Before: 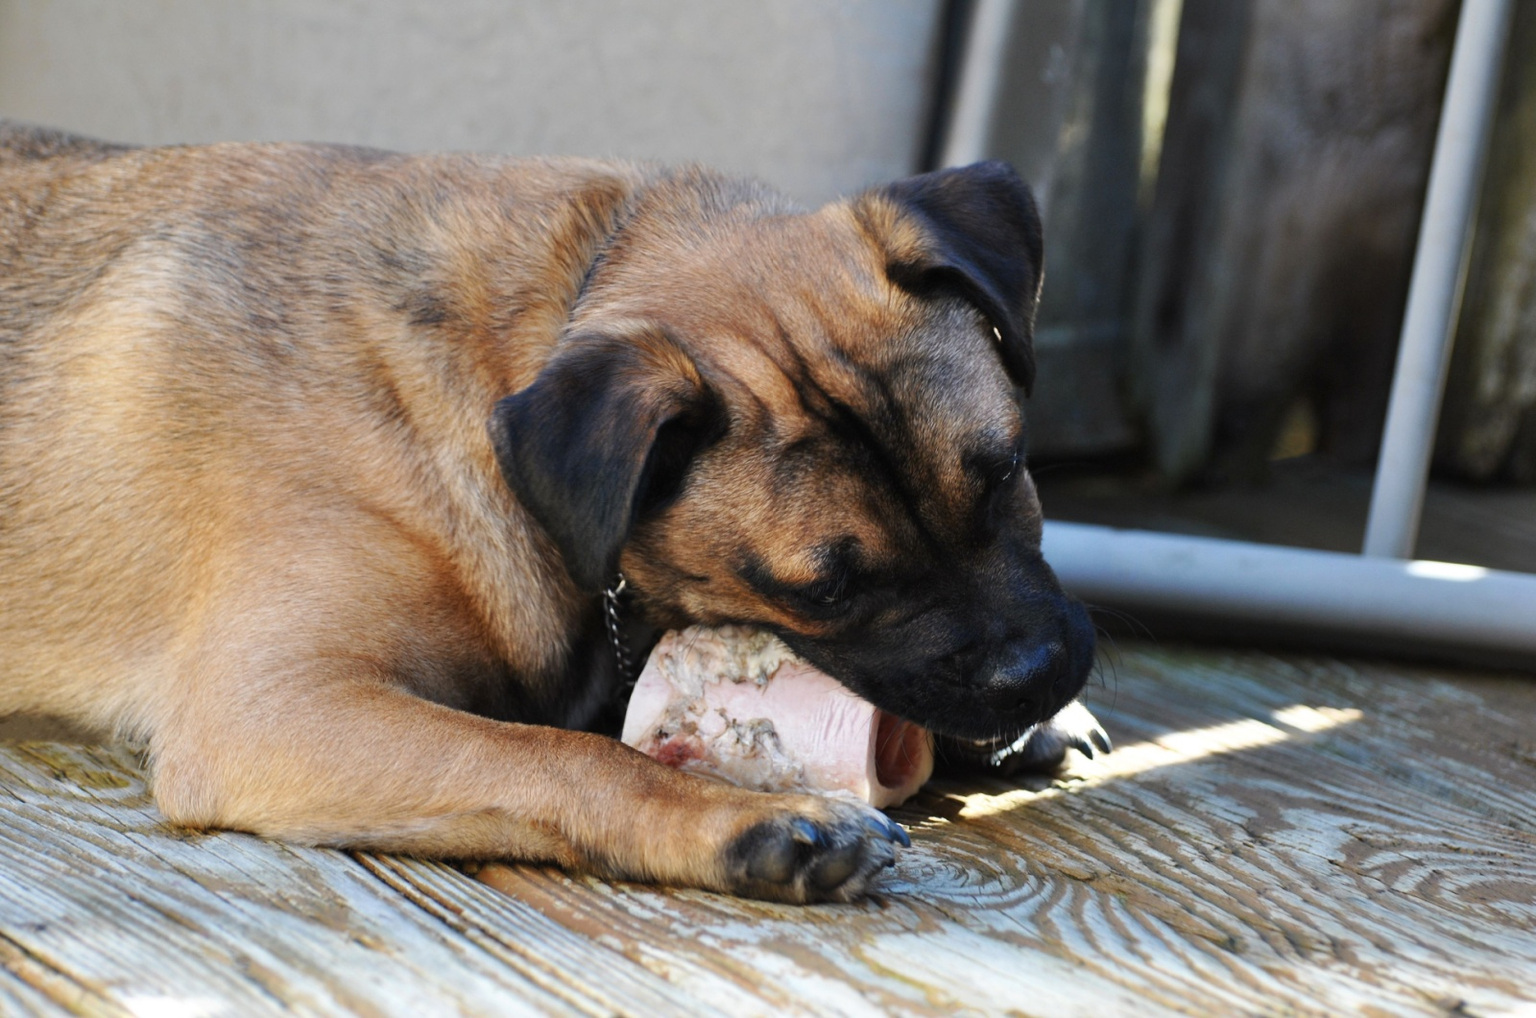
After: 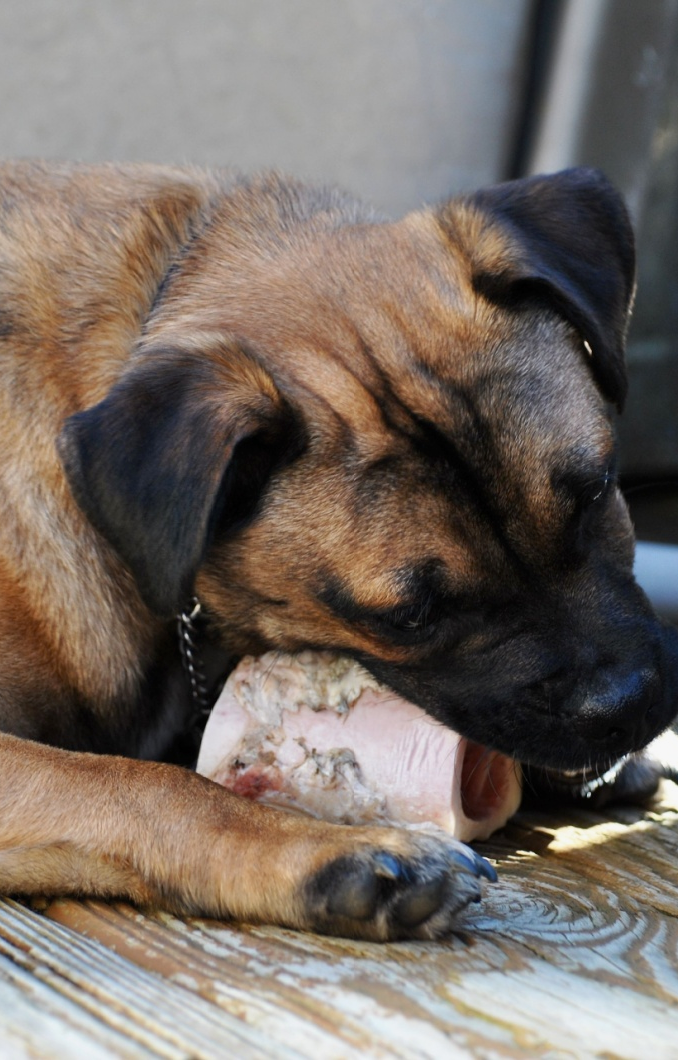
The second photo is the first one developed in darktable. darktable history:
crop: left 28.19%, right 29.375%
exposure: black level correction 0.002, exposure -0.106 EV, compensate highlight preservation false
